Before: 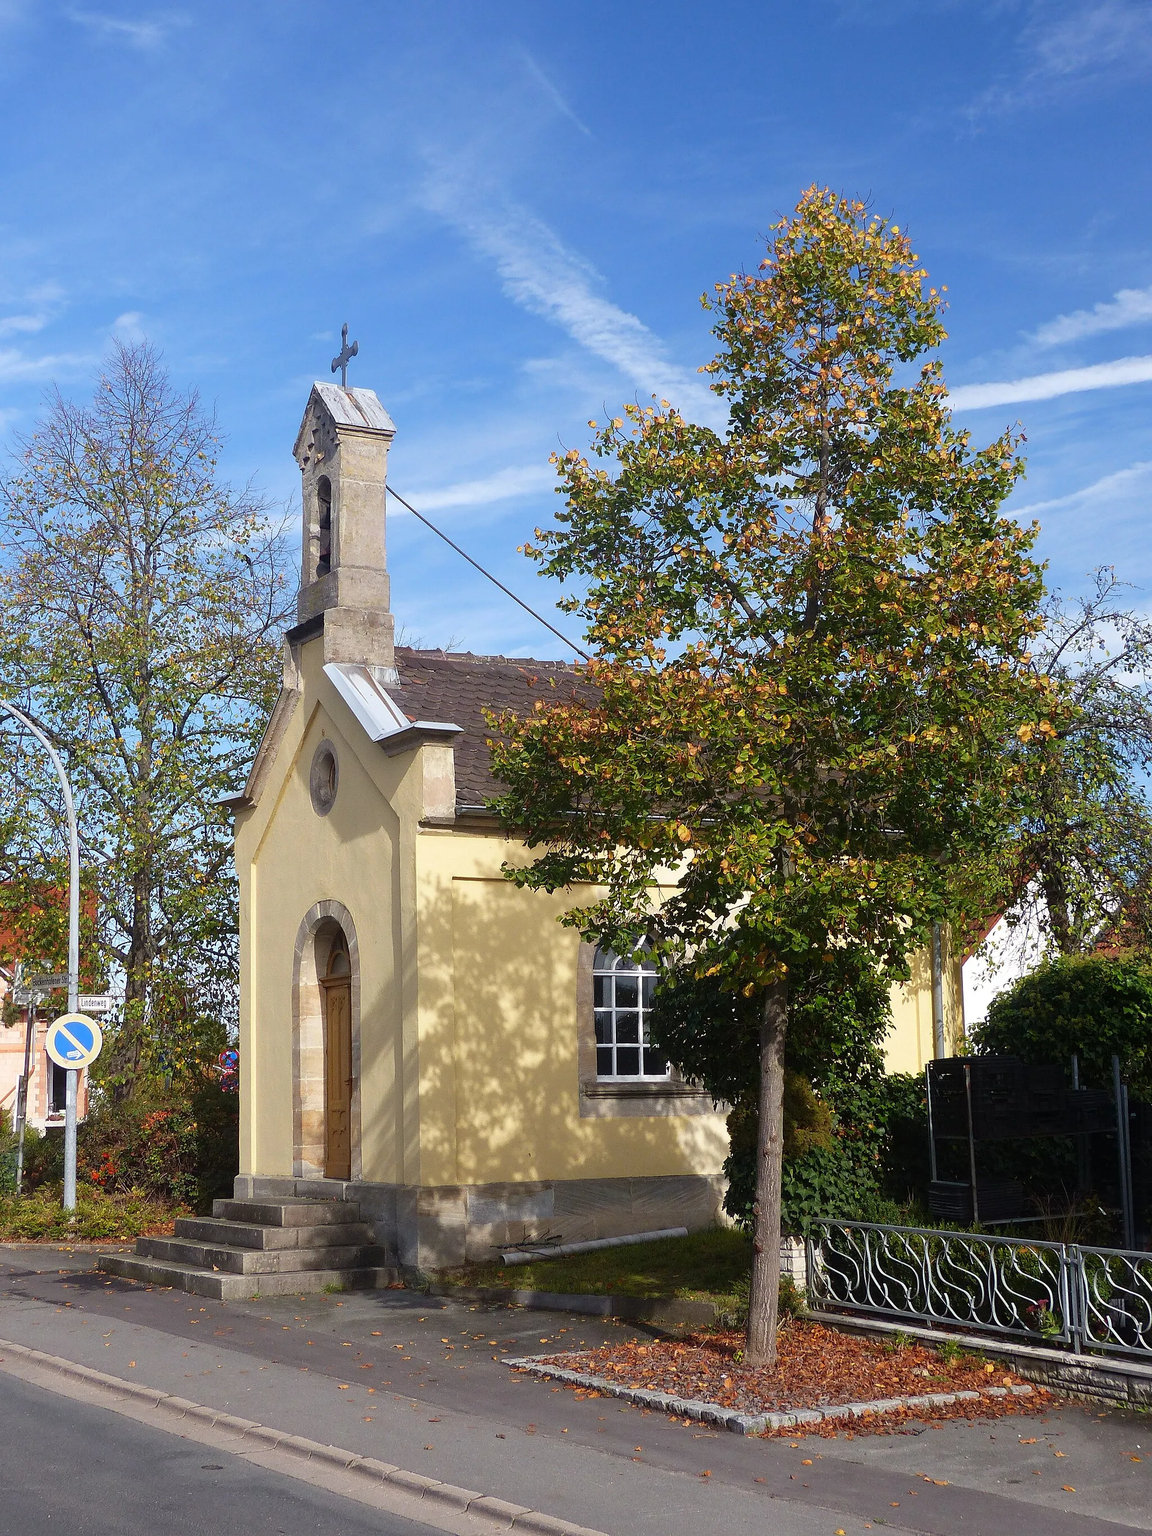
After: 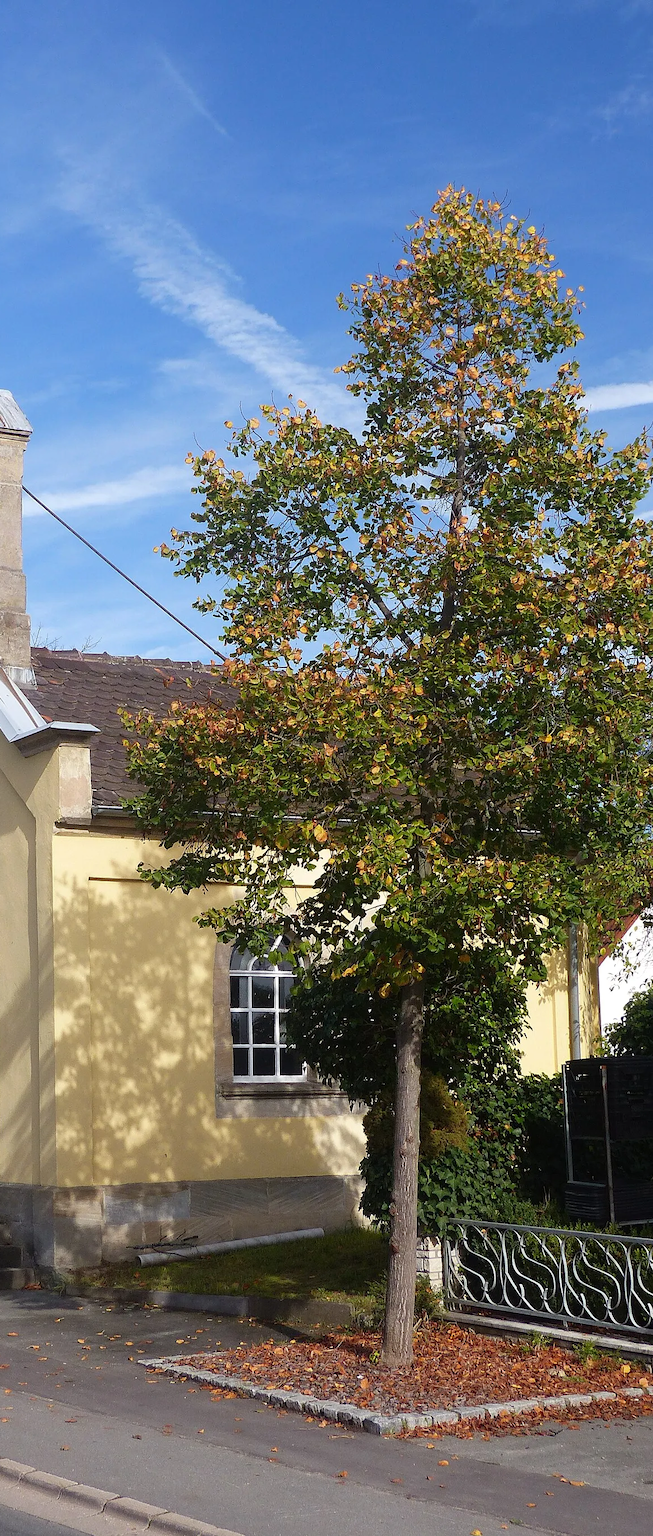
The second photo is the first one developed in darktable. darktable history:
tone equalizer: edges refinement/feathering 500, mask exposure compensation -1.57 EV, preserve details no
crop: left 31.603%, top 0.015%, right 11.644%
